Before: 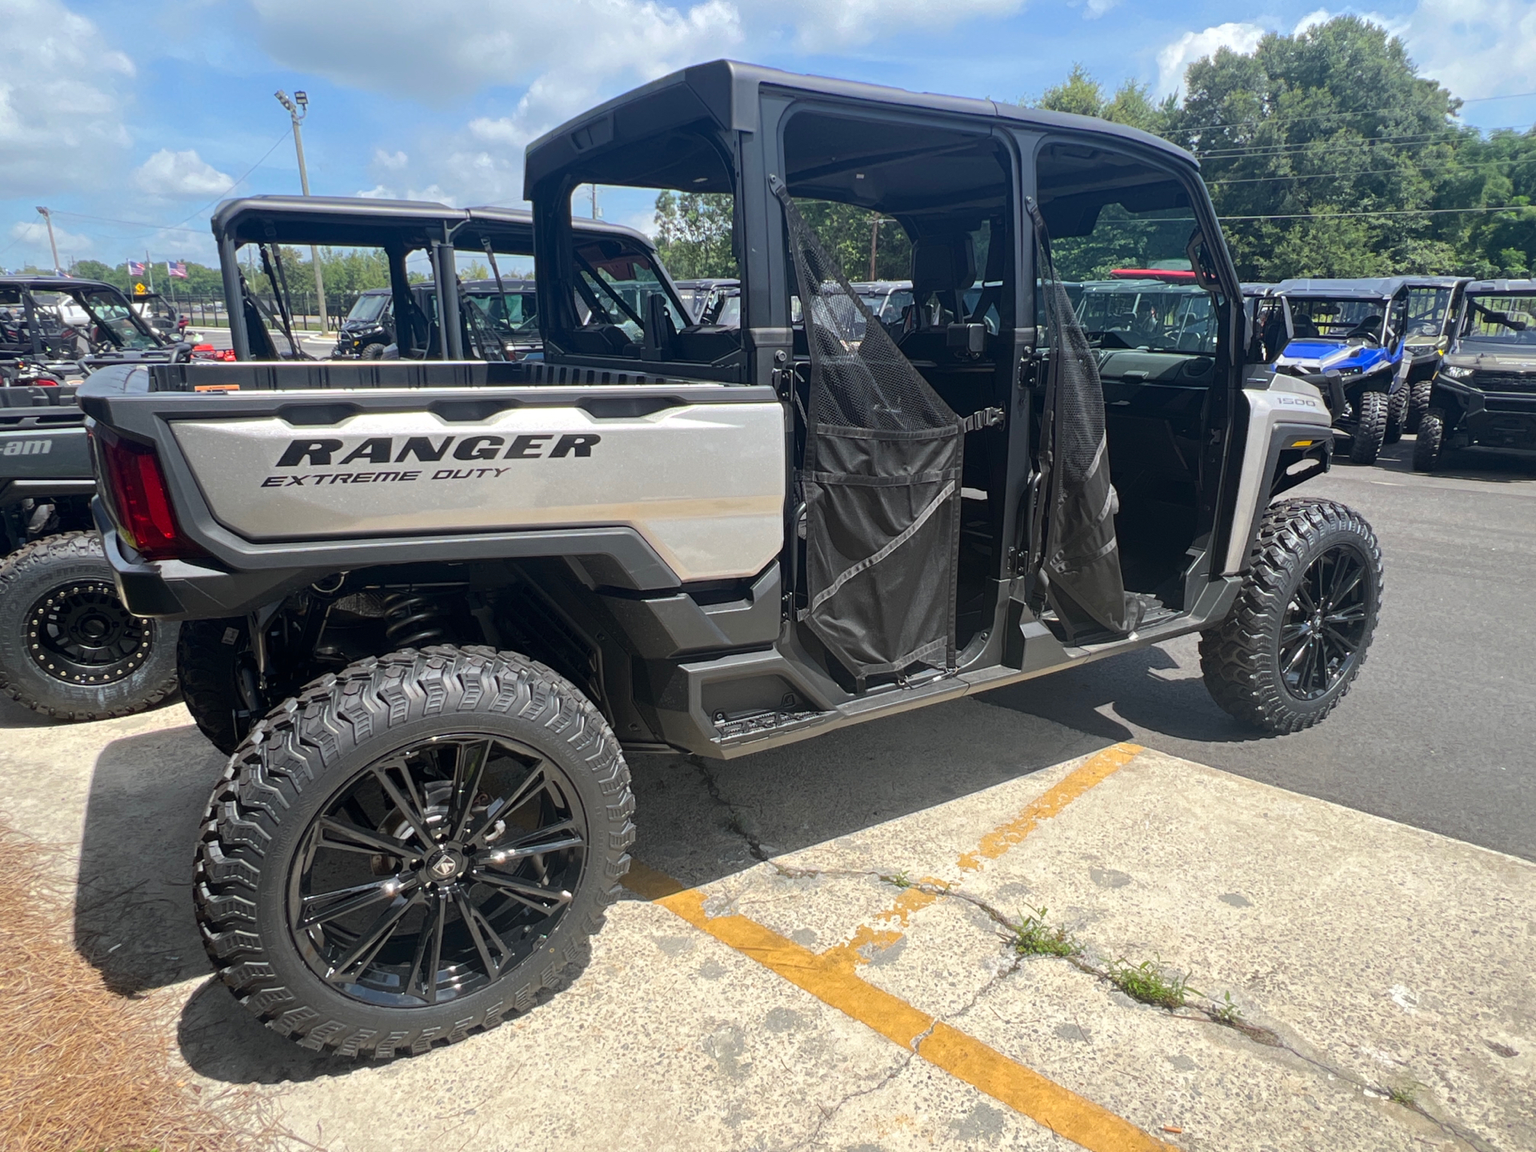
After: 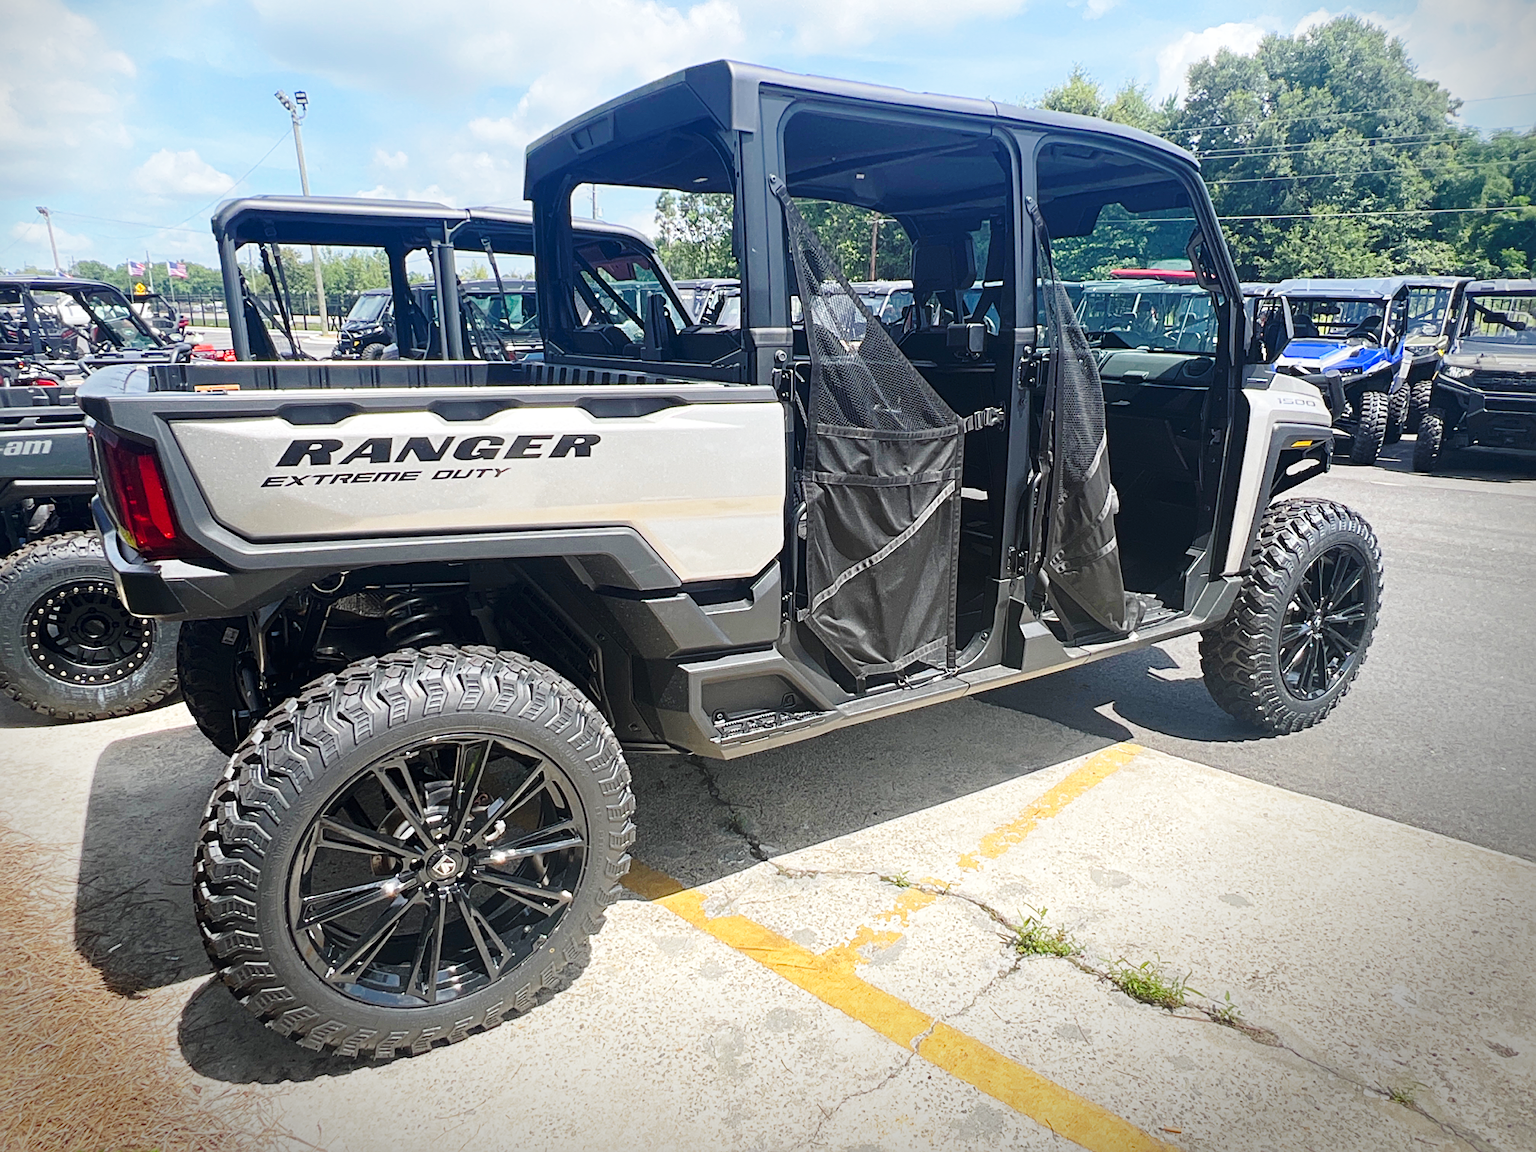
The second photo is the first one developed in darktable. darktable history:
base curve: curves: ch0 [(0, 0) (0.028, 0.03) (0.121, 0.232) (0.46, 0.748) (0.859, 0.968) (1, 1)], preserve colors none
vignetting: fall-off start 89.3%, fall-off radius 43.37%, brightness -0.606, saturation -0.003, center (-0.065, -0.316), width/height ratio 1.158, unbound false
sharpen: on, module defaults
exposure: compensate highlight preservation false
shadows and highlights: shadows 43.11, highlights 8.3
